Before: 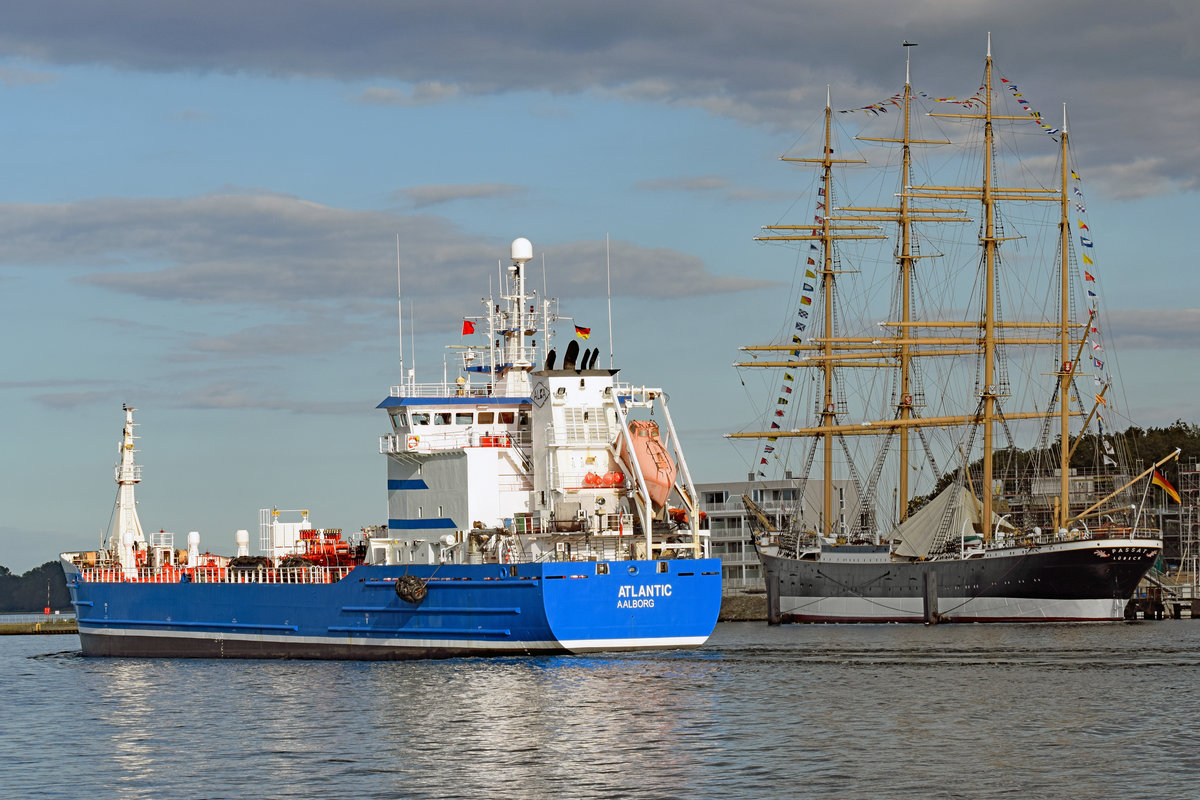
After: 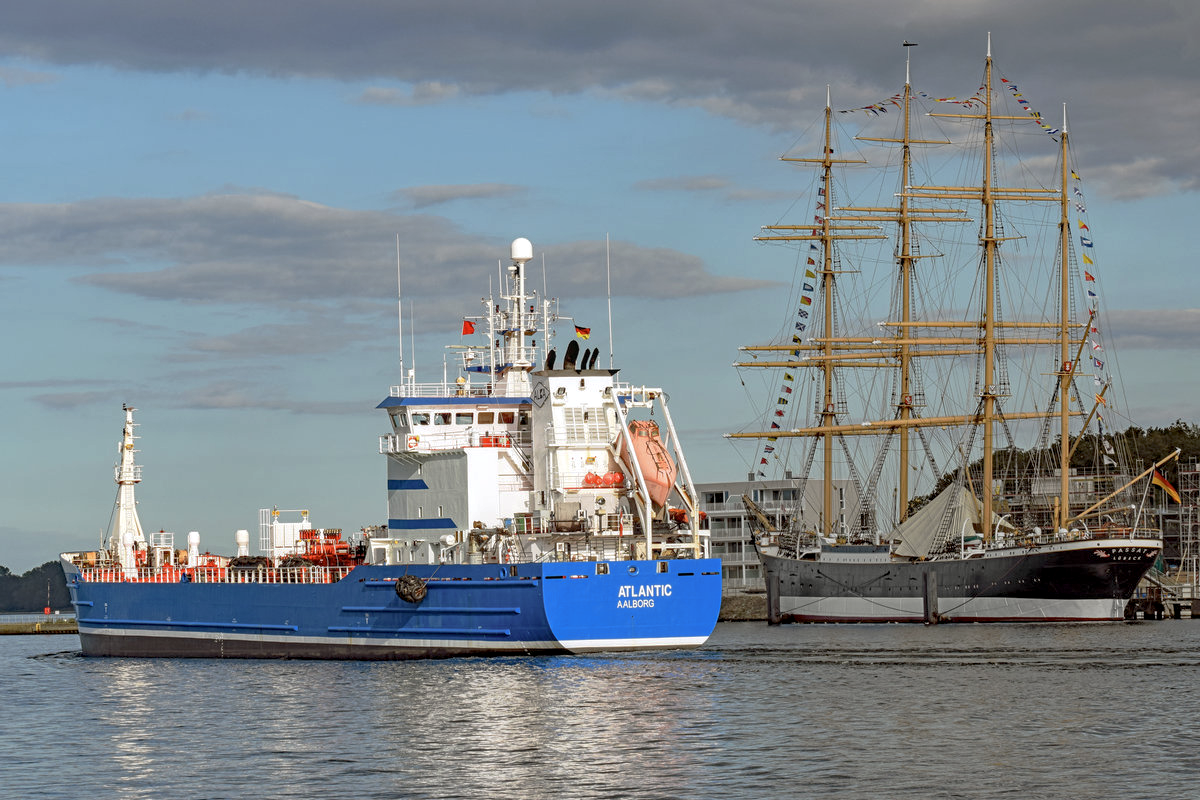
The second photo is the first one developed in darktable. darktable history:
local contrast: detail 130%
tone curve: curves: ch0 [(0, 0) (0.003, 0.005) (0.011, 0.016) (0.025, 0.036) (0.044, 0.071) (0.069, 0.112) (0.1, 0.149) (0.136, 0.187) (0.177, 0.228) (0.224, 0.272) (0.277, 0.32) (0.335, 0.374) (0.399, 0.429) (0.468, 0.479) (0.543, 0.538) (0.623, 0.609) (0.709, 0.697) (0.801, 0.789) (0.898, 0.876) (1, 1)], preserve colors none
